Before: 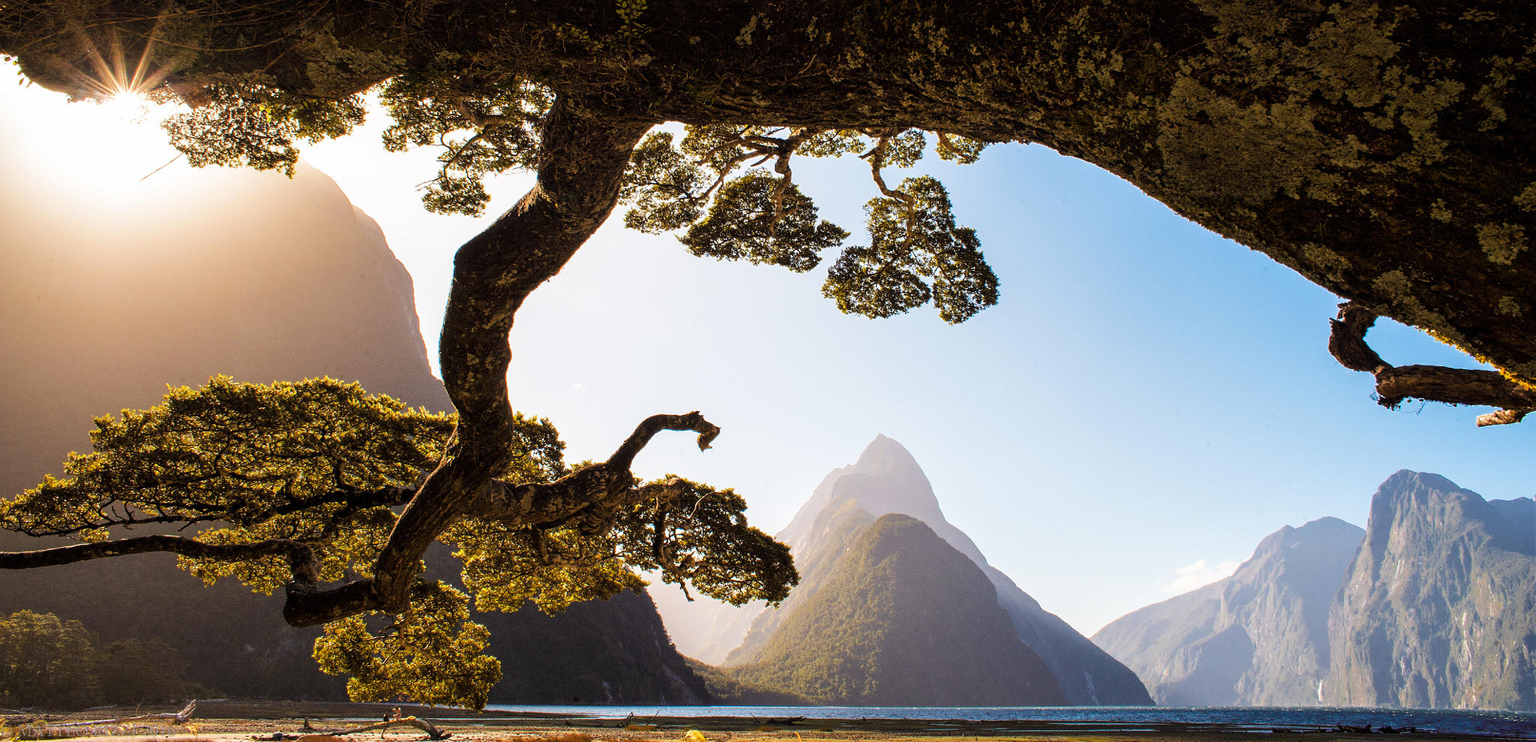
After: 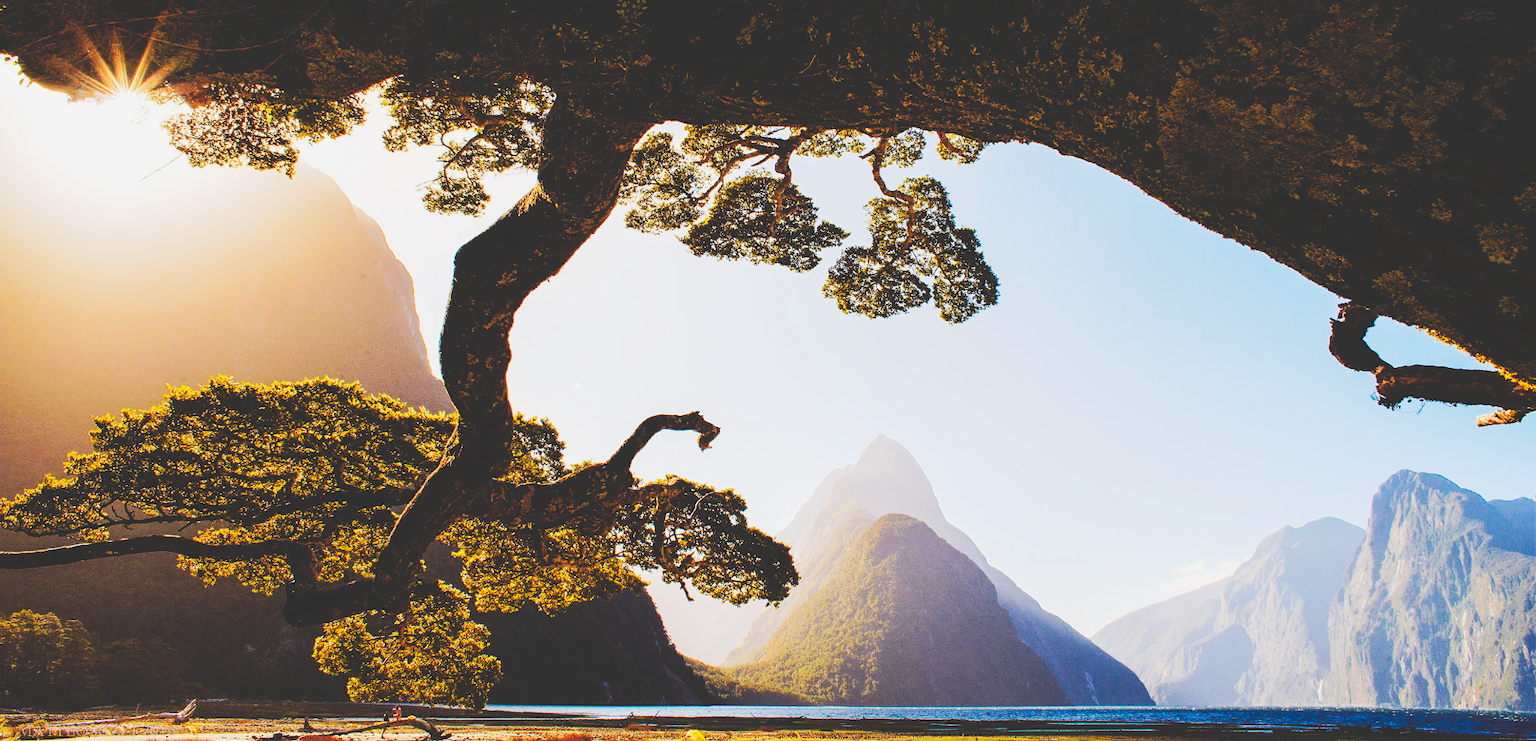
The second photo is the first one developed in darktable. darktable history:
tone curve: curves: ch0 [(0, 0) (0.003, 0.184) (0.011, 0.184) (0.025, 0.189) (0.044, 0.192) (0.069, 0.194) (0.1, 0.2) (0.136, 0.202) (0.177, 0.206) (0.224, 0.214) (0.277, 0.243) (0.335, 0.297) (0.399, 0.39) (0.468, 0.508) (0.543, 0.653) (0.623, 0.754) (0.709, 0.834) (0.801, 0.887) (0.898, 0.925) (1, 1)], preserve colors none
contrast brightness saturation: contrast -0.1, brightness 0.05, saturation 0.08
